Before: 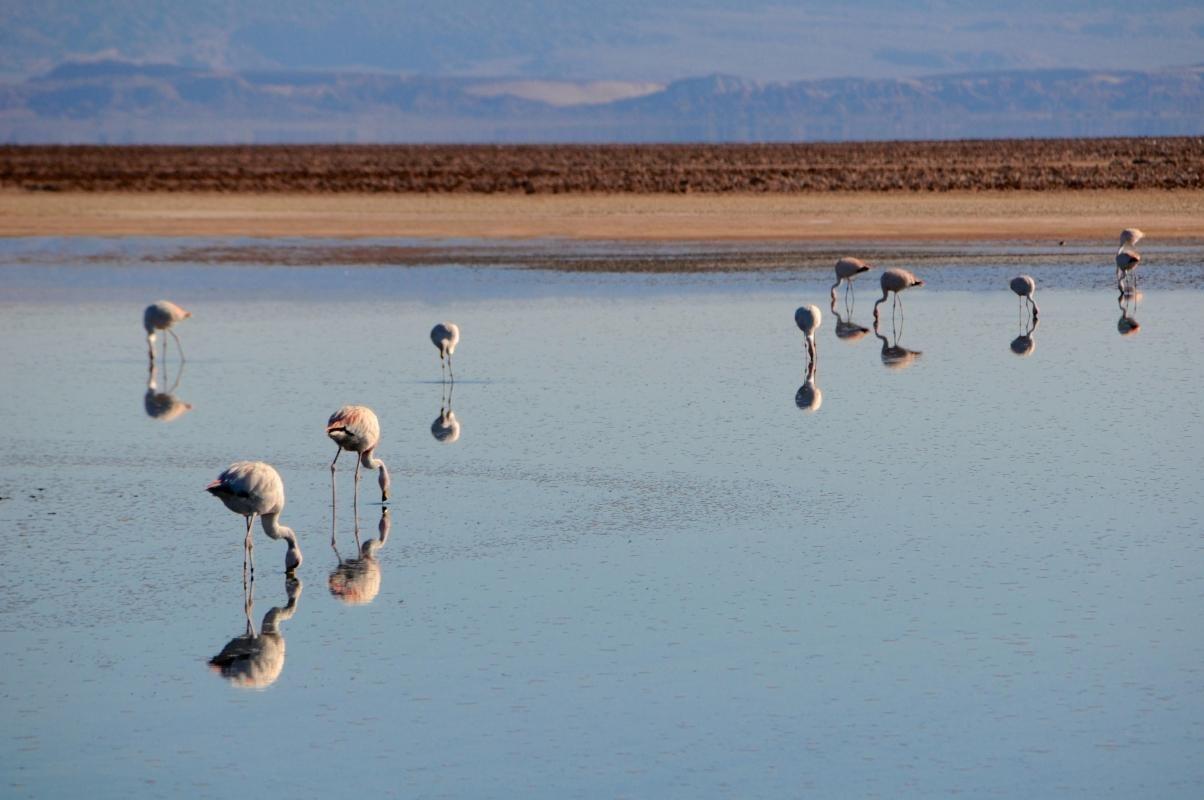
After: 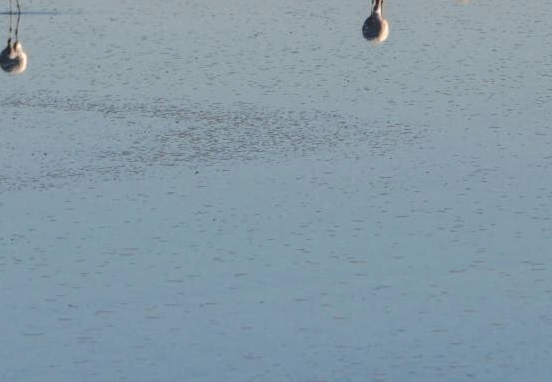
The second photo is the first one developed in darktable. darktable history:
local contrast: detail 130%
crop: left 35.985%, top 46.201%, right 18.134%, bottom 5.941%
exposure: black level correction -0.023, exposure -0.032 EV, compensate exposure bias true, compensate highlight preservation false
shadows and highlights: radius 266.48, soften with gaussian
